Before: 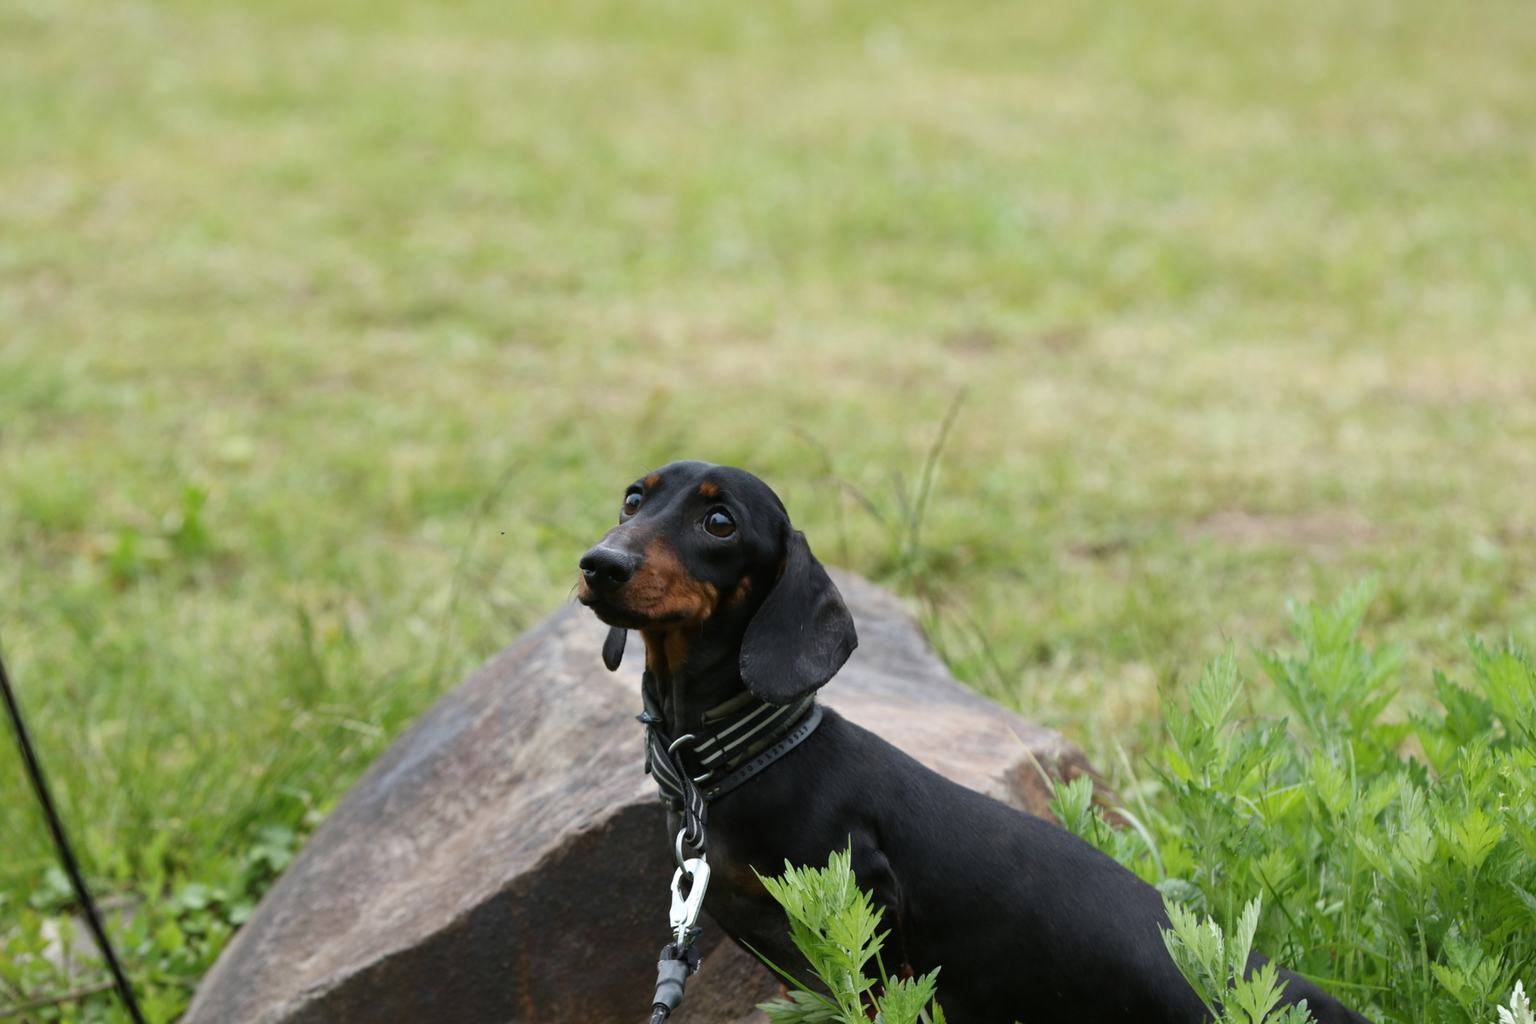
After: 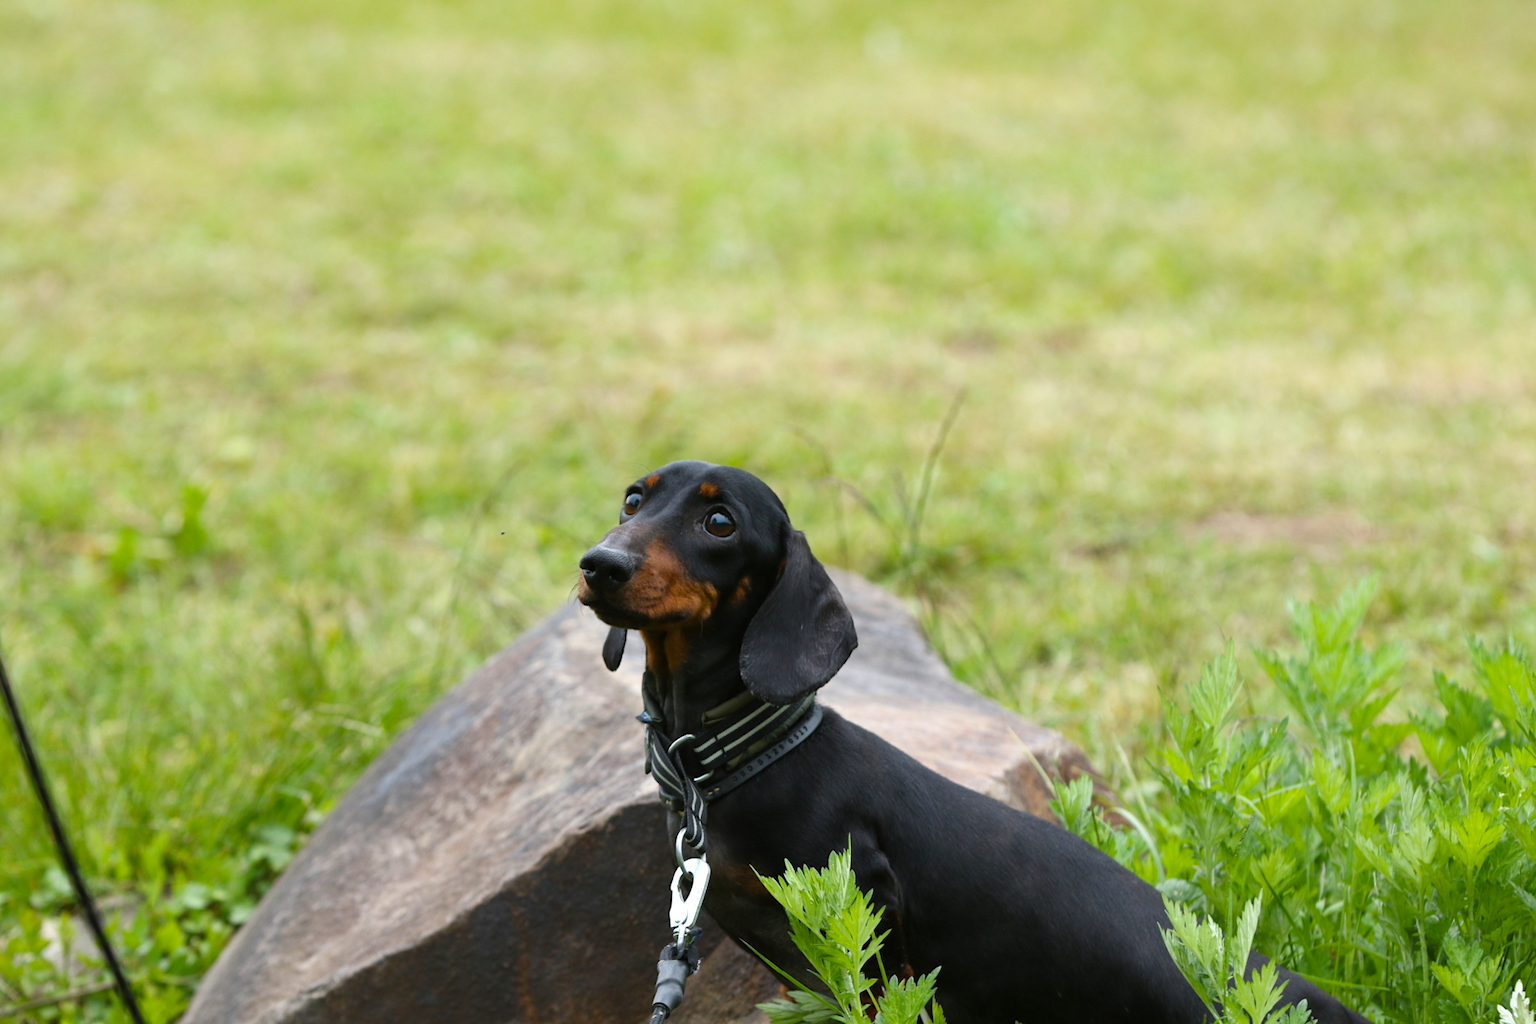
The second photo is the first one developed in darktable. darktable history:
color balance rgb: perceptual saturation grading › global saturation 25.187%
contrast brightness saturation: saturation -0.048
exposure: exposure 0.579 EV, compensate exposure bias true, compensate highlight preservation false
